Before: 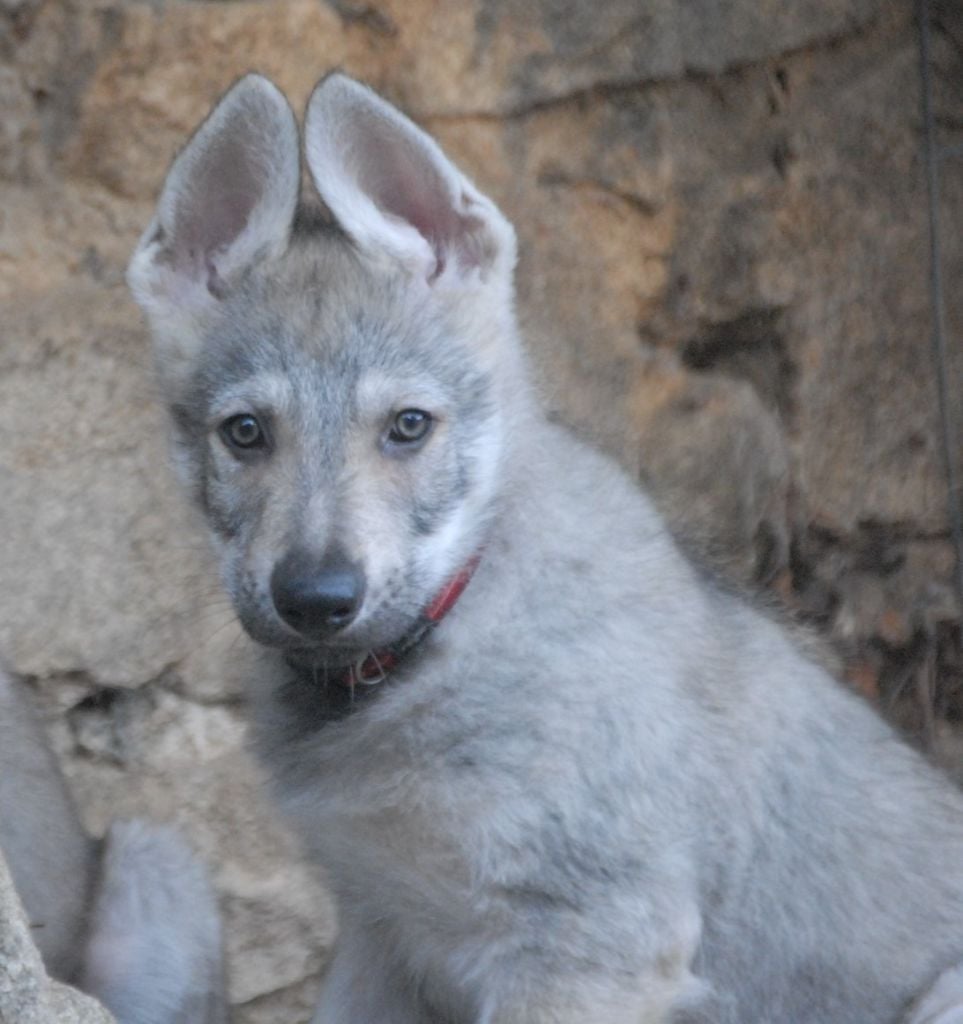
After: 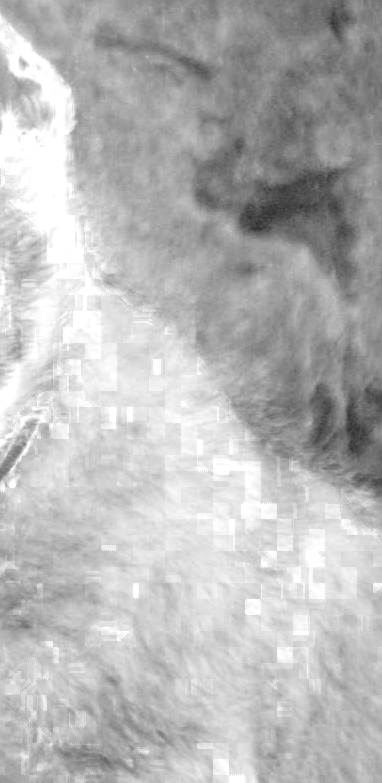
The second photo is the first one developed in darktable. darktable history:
exposure: black level correction 0, exposure 1.2 EV, compensate highlight preservation false
sharpen: on, module defaults
crop: left 46.074%, top 13.476%, right 14.213%, bottom 9.992%
color zones: curves: ch0 [(0.002, 0.589) (0.107, 0.484) (0.146, 0.249) (0.217, 0.352) (0.309, 0.525) (0.39, 0.404) (0.455, 0.169) (0.597, 0.055) (0.724, 0.212) (0.775, 0.691) (0.869, 0.571) (1, 0.587)]; ch1 [(0, 0) (0.143, 0) (0.286, 0) (0.429, 0) (0.571, 0) (0.714, 0) (0.857, 0)]
